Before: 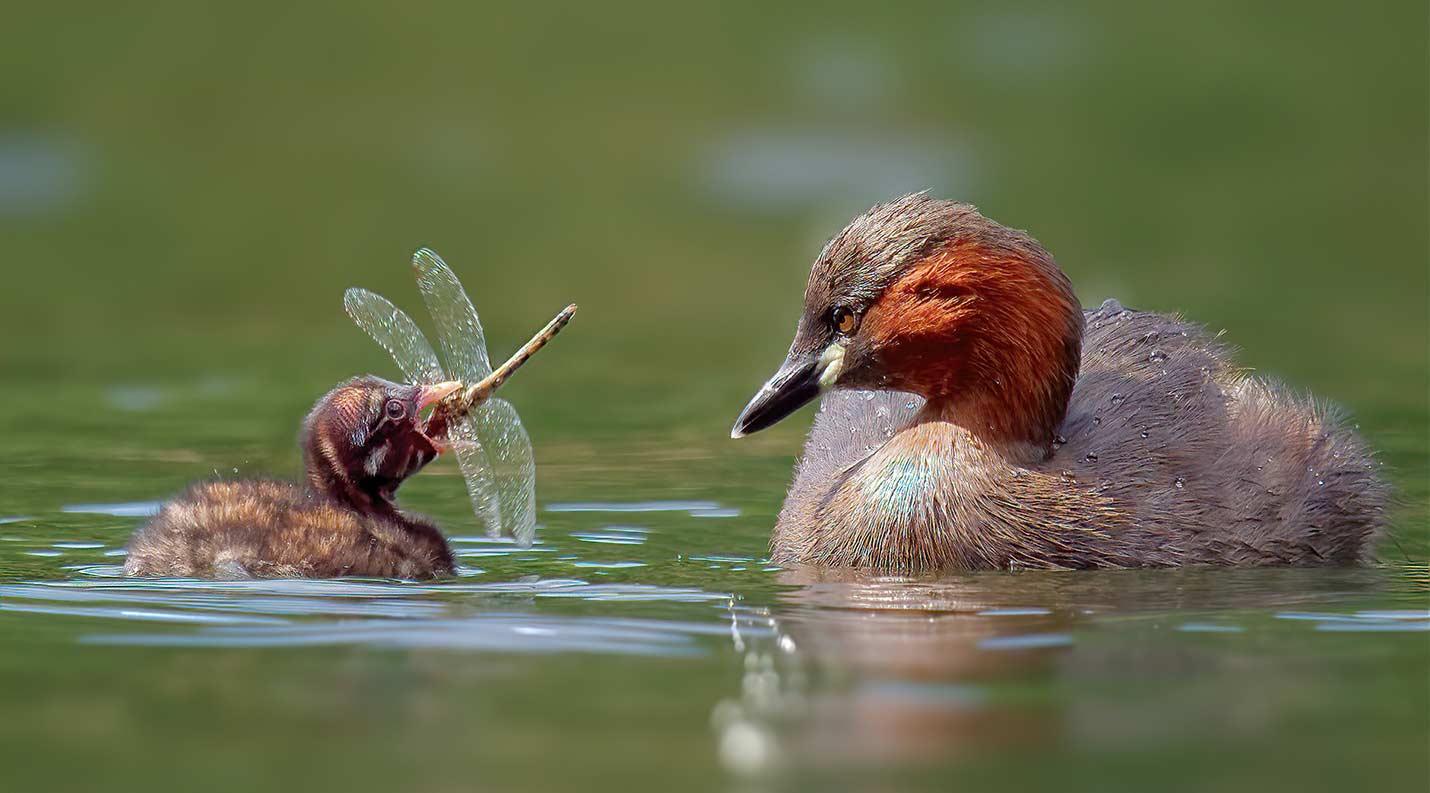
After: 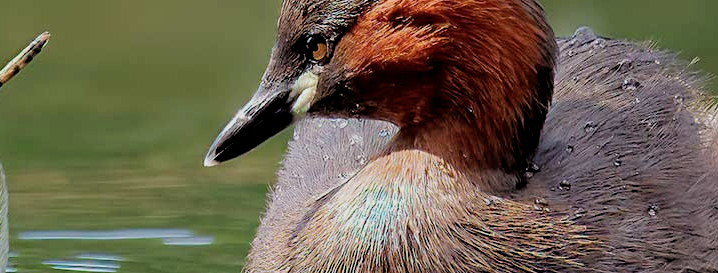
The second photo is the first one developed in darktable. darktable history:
crop: left 36.854%, top 34.418%, right 12.923%, bottom 31.122%
filmic rgb: black relative exposure -3.33 EV, white relative exposure 3.46 EV, hardness 2.36, contrast 1.103, iterations of high-quality reconstruction 0, contrast in shadows safe
